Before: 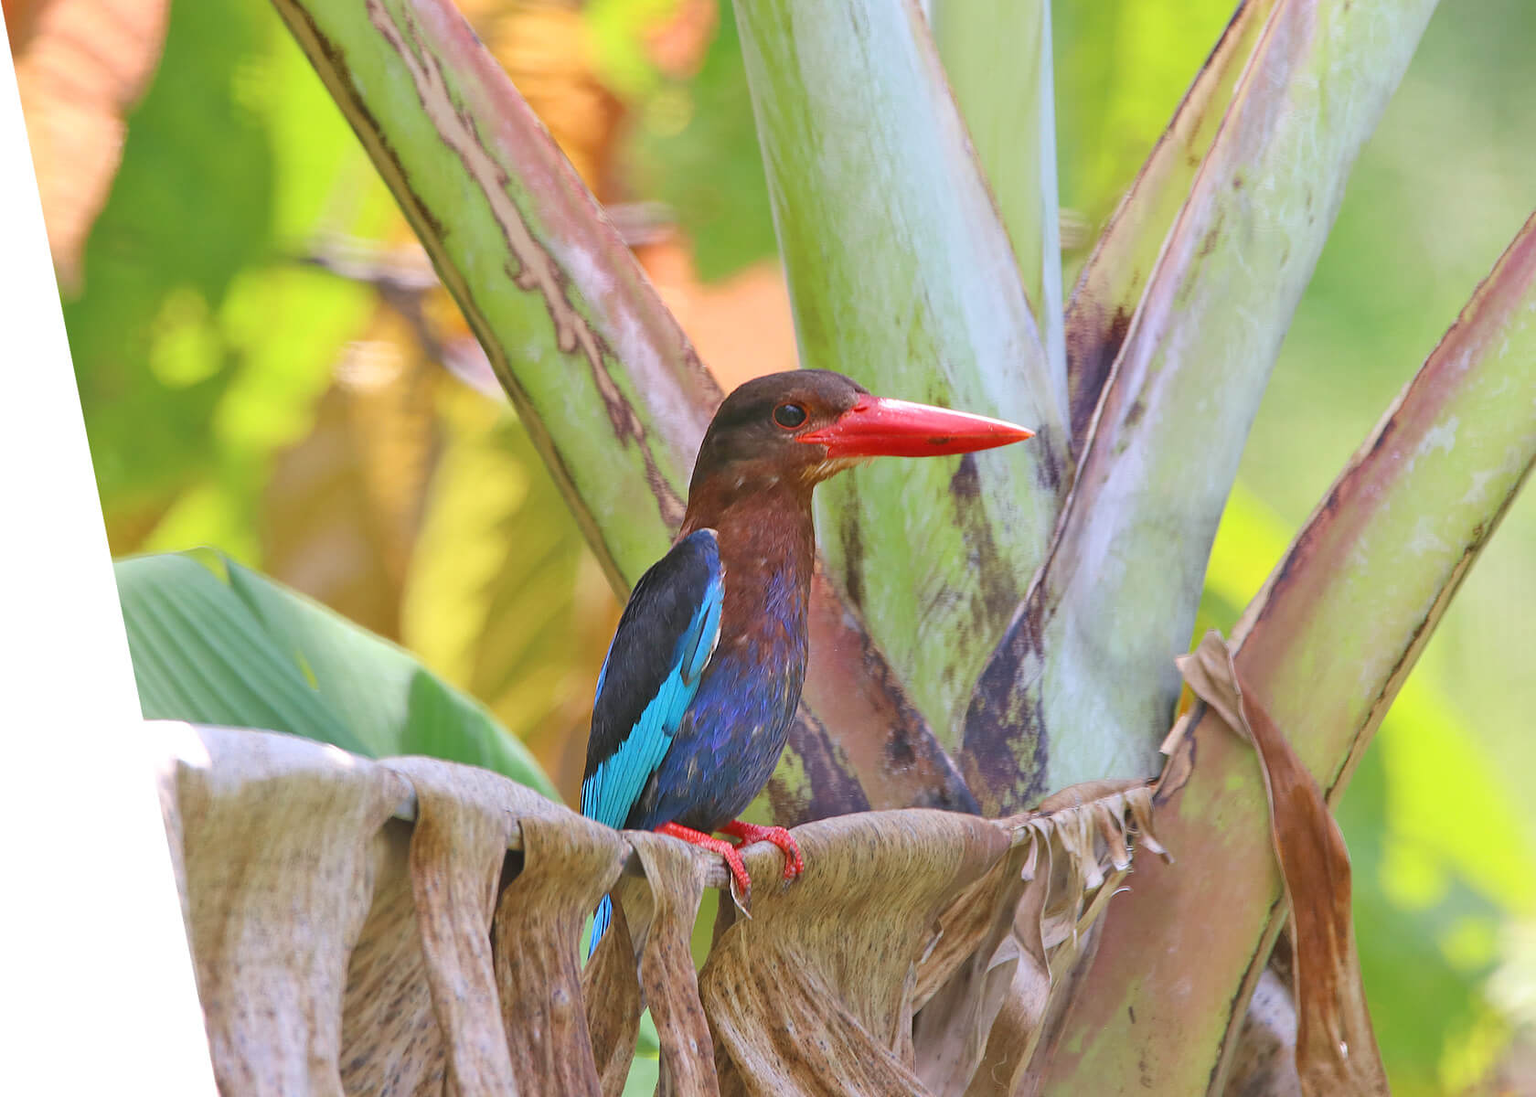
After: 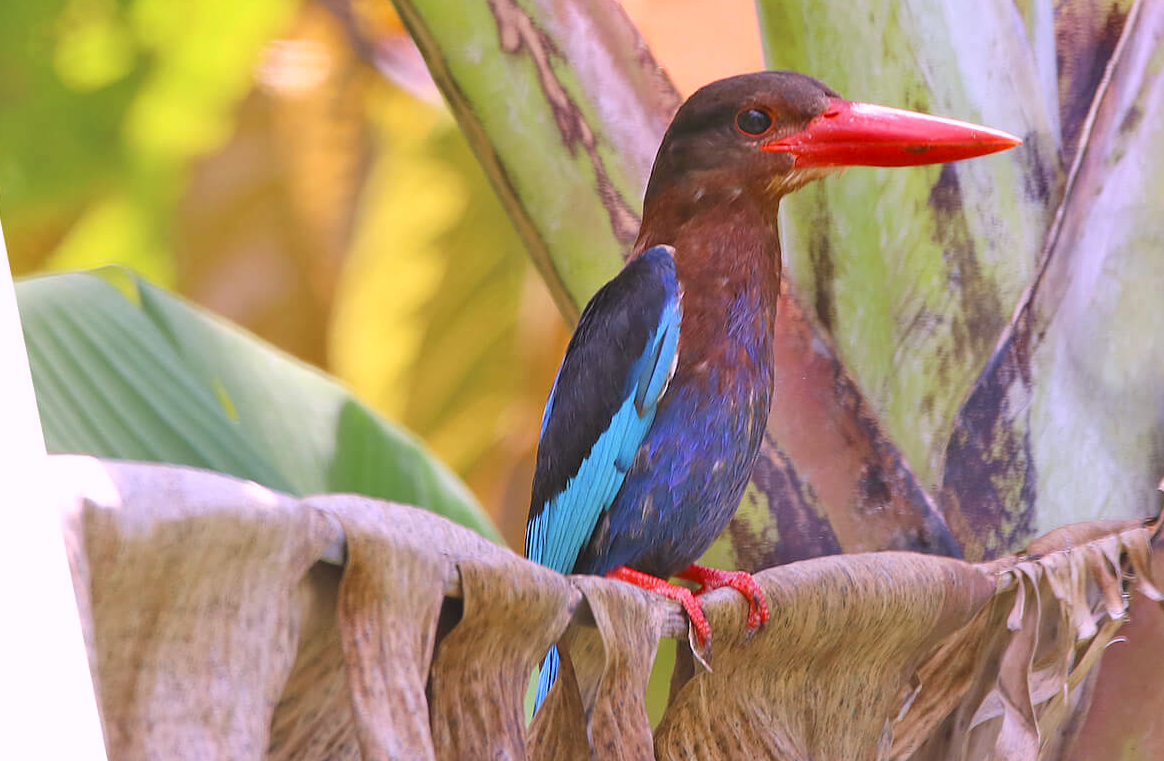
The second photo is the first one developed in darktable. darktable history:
crop: left 6.56%, top 27.79%, right 24.113%, bottom 8.724%
color calibration: output R [1.063, -0.012, -0.003, 0], output B [-0.079, 0.047, 1, 0], illuminant as shot in camera, x 0.358, y 0.373, temperature 4628.91 K
